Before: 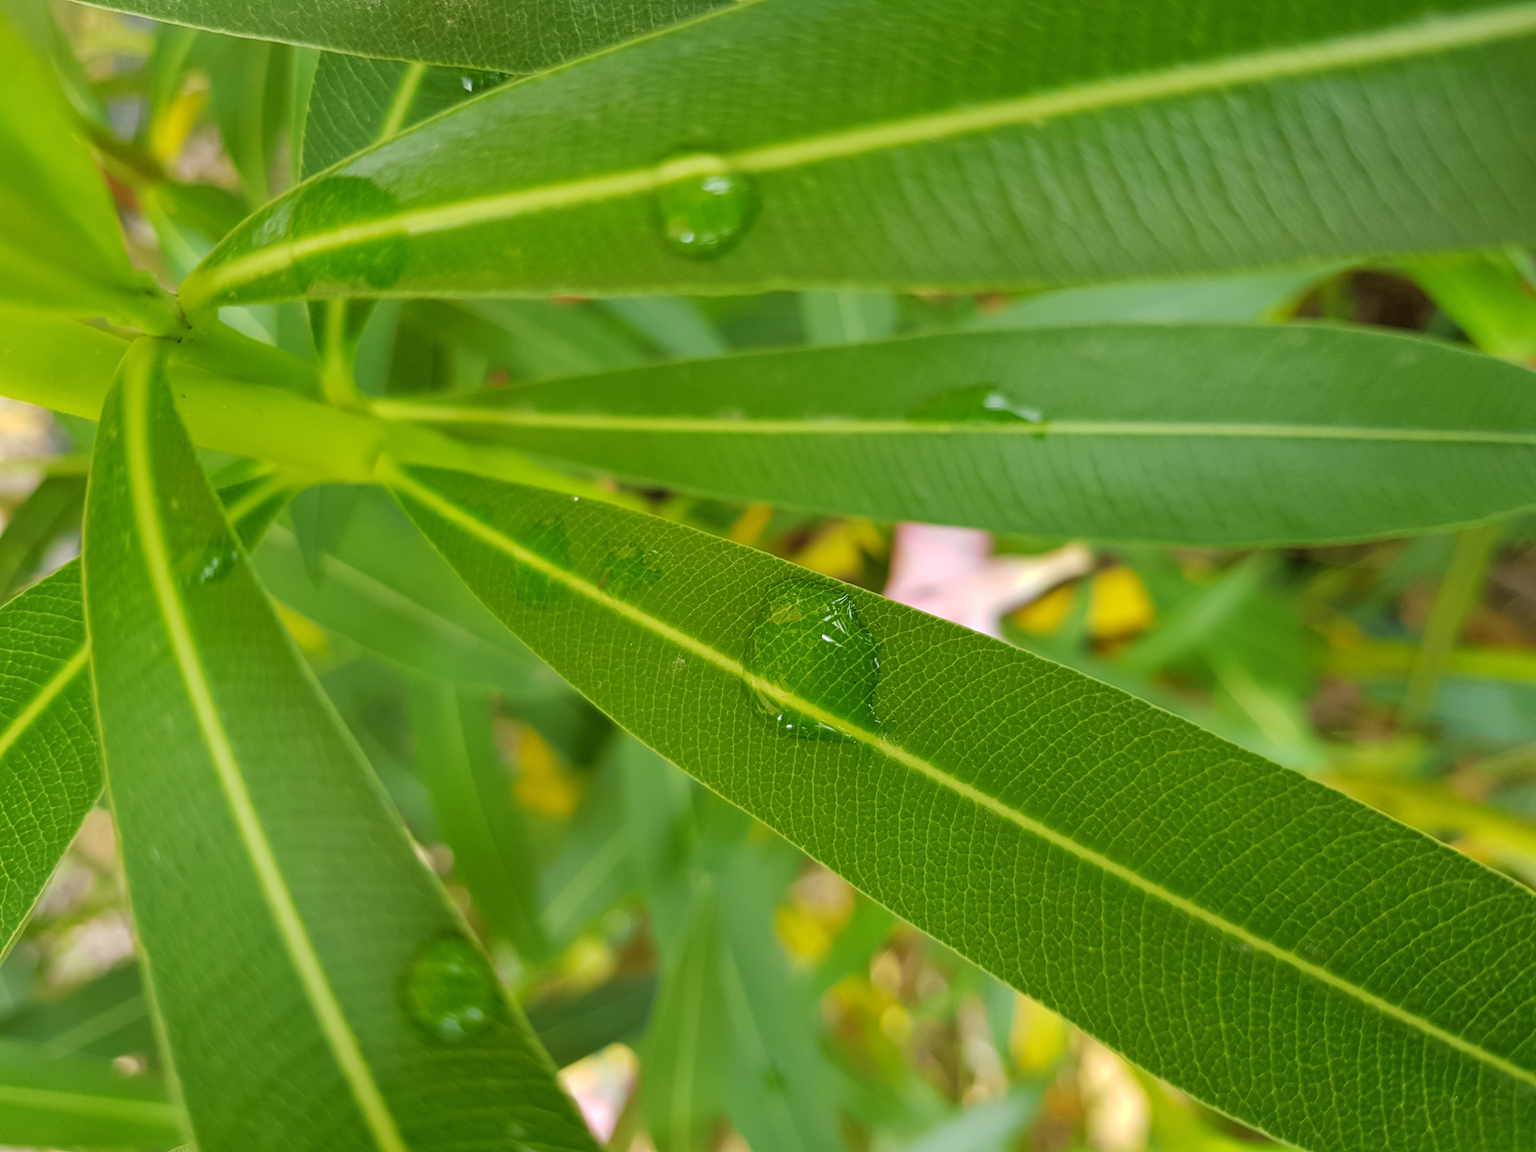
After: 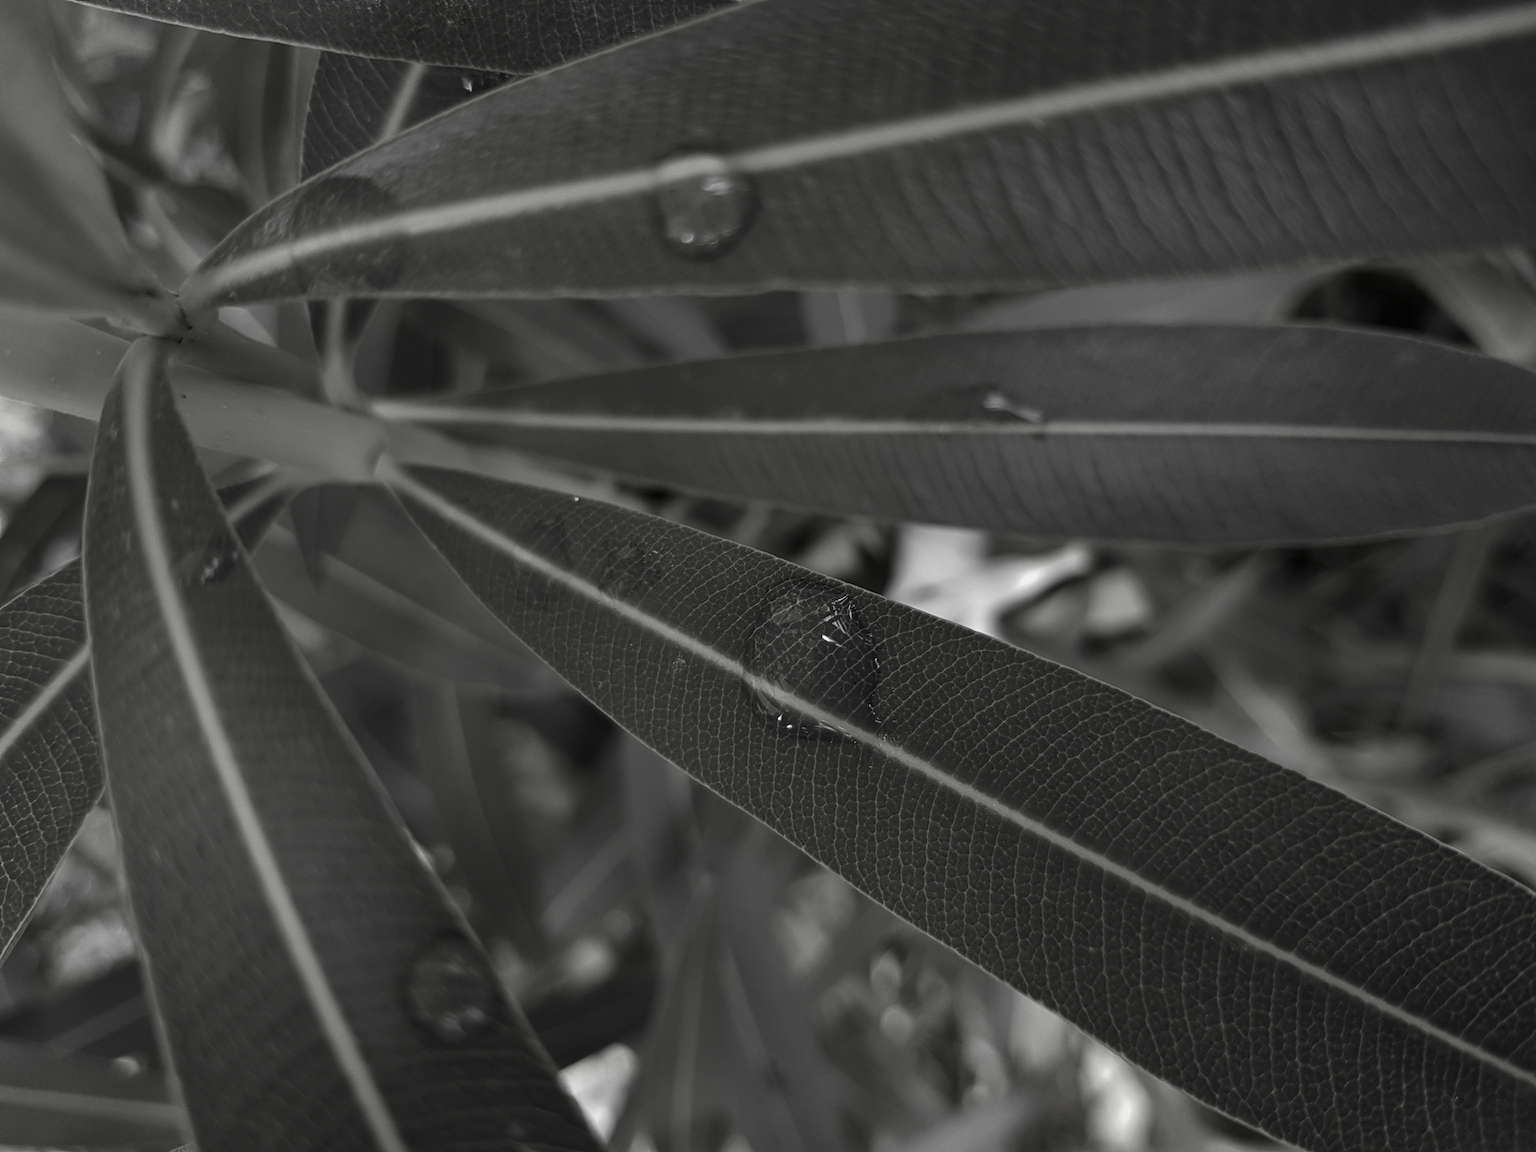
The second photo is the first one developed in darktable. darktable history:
contrast brightness saturation: contrast -0.036, brightness -0.598, saturation -0.981
color correction: highlights b* -0.056
